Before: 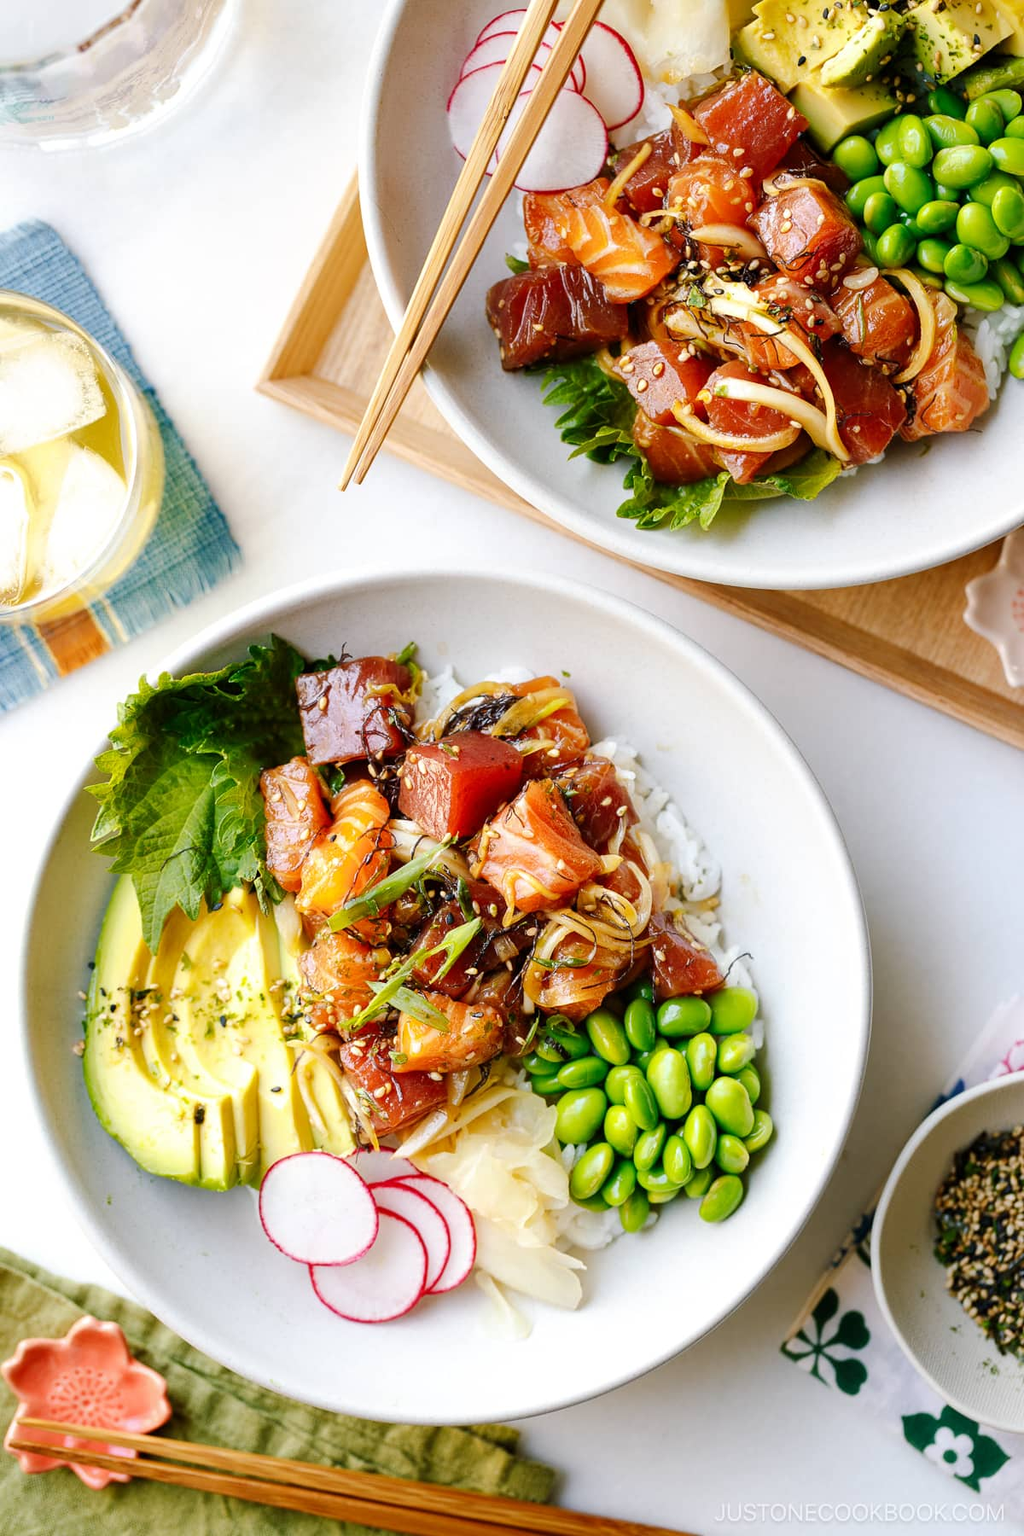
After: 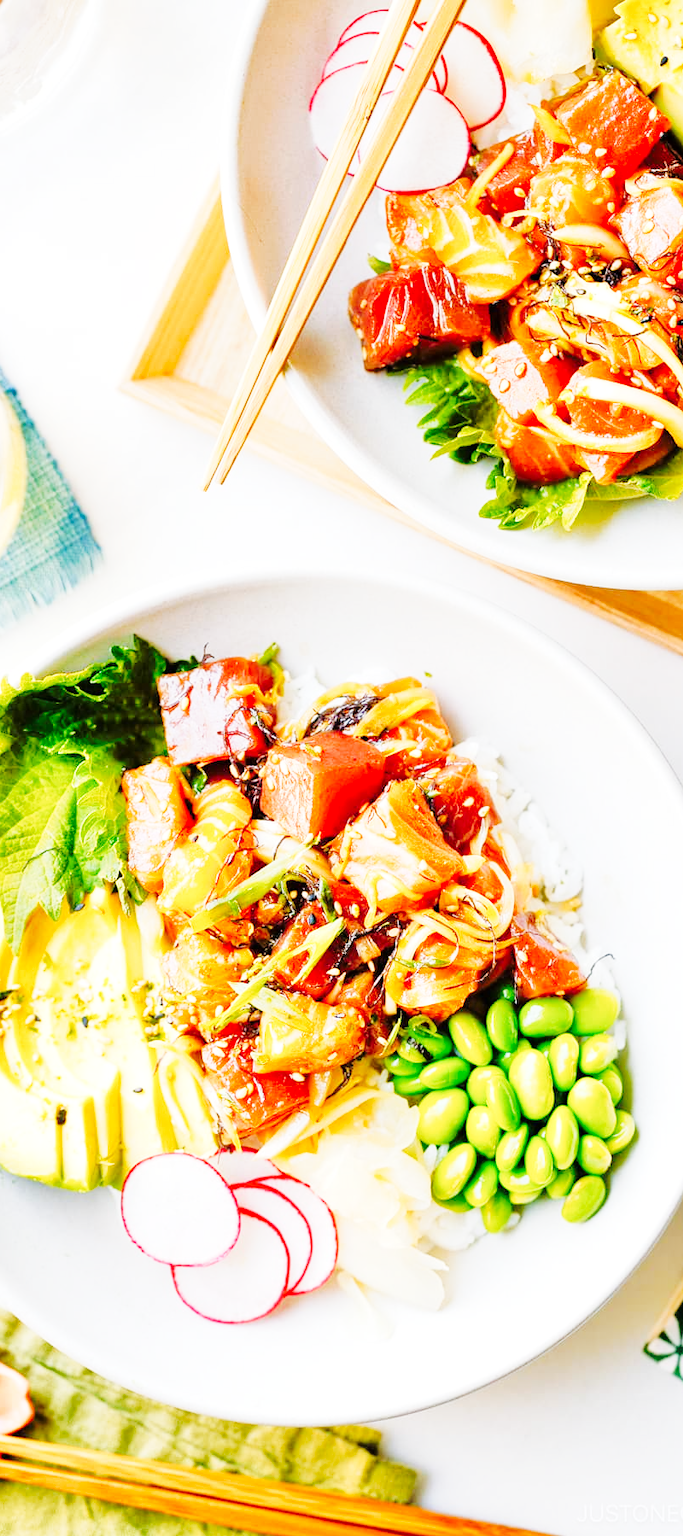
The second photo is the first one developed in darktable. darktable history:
crop and rotate: left 13.537%, right 19.796%
tone curve: curves: ch0 [(0, 0) (0.003, 0.003) (0.011, 0.013) (0.025, 0.028) (0.044, 0.05) (0.069, 0.079) (0.1, 0.113) (0.136, 0.154) (0.177, 0.201) (0.224, 0.268) (0.277, 0.38) (0.335, 0.486) (0.399, 0.588) (0.468, 0.688) (0.543, 0.787) (0.623, 0.854) (0.709, 0.916) (0.801, 0.957) (0.898, 0.978) (1, 1)], preserve colors none
tone equalizer: -7 EV 0.15 EV, -6 EV 0.6 EV, -5 EV 1.15 EV, -4 EV 1.33 EV, -3 EV 1.15 EV, -2 EV 0.6 EV, -1 EV 0.15 EV, mask exposure compensation -0.5 EV
